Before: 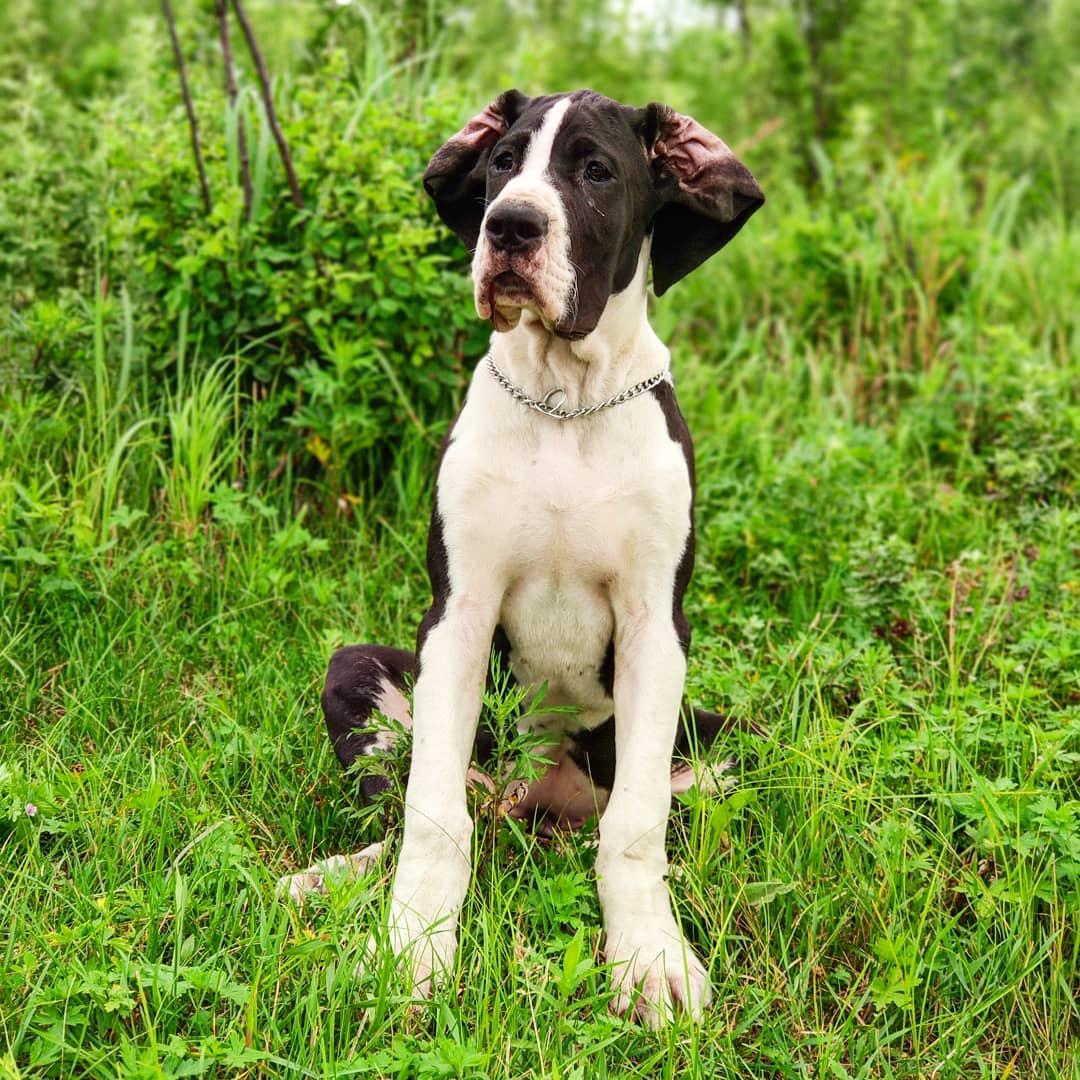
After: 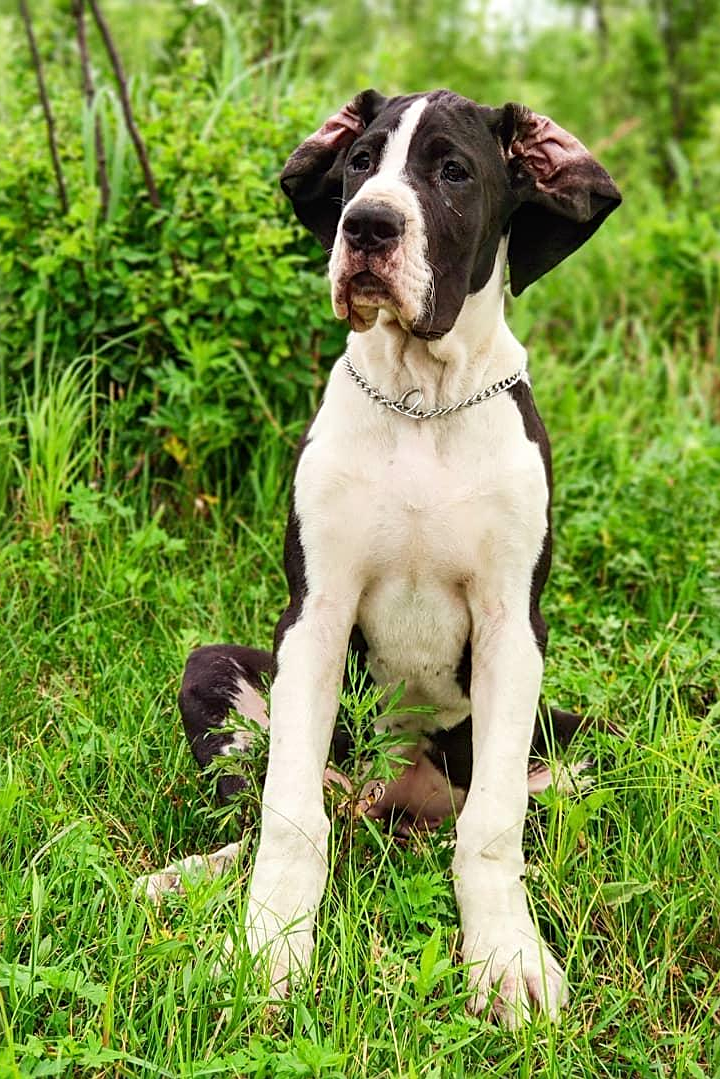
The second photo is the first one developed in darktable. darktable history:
sharpen: radius 2.497, amount 0.329
crop and rotate: left 13.379%, right 19.949%
